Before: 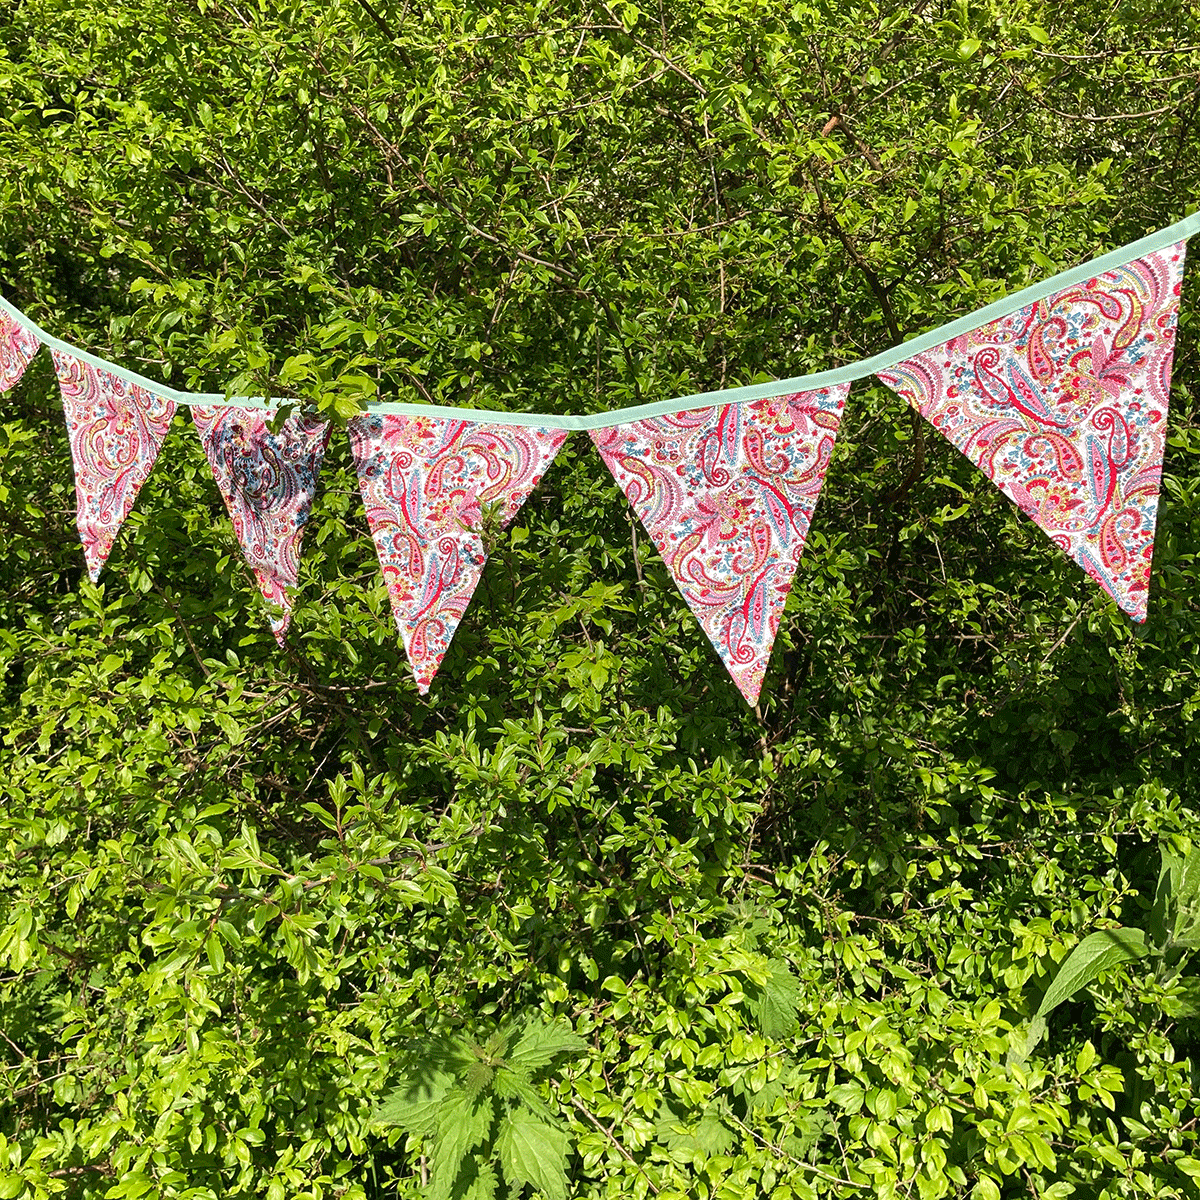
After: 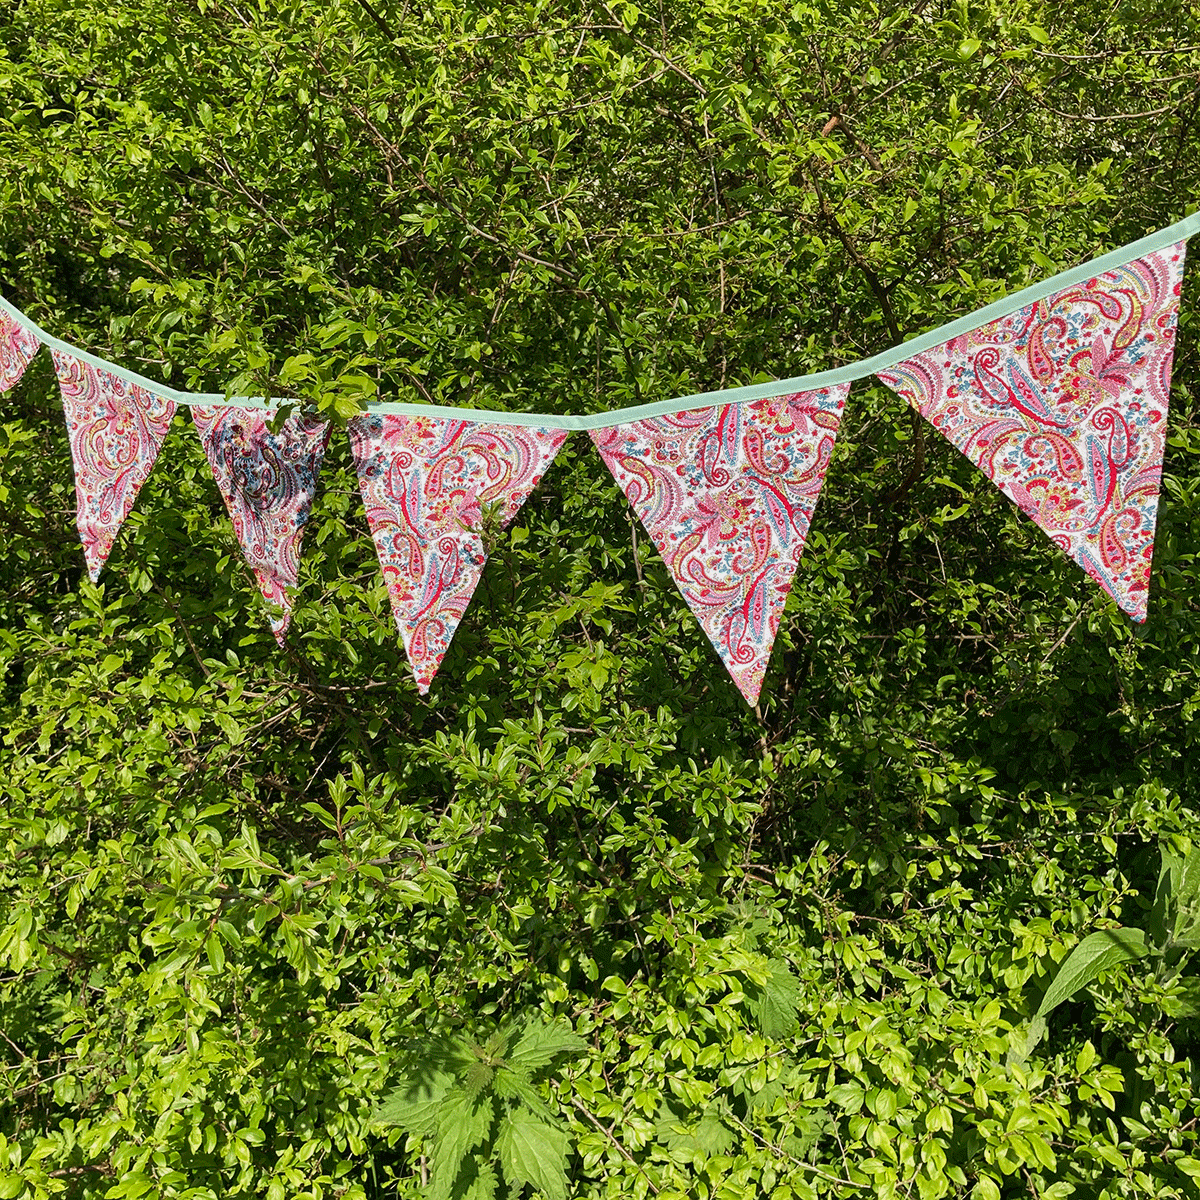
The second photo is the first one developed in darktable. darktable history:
white balance: emerald 1
exposure: exposure -0.242 EV, compensate highlight preservation false
